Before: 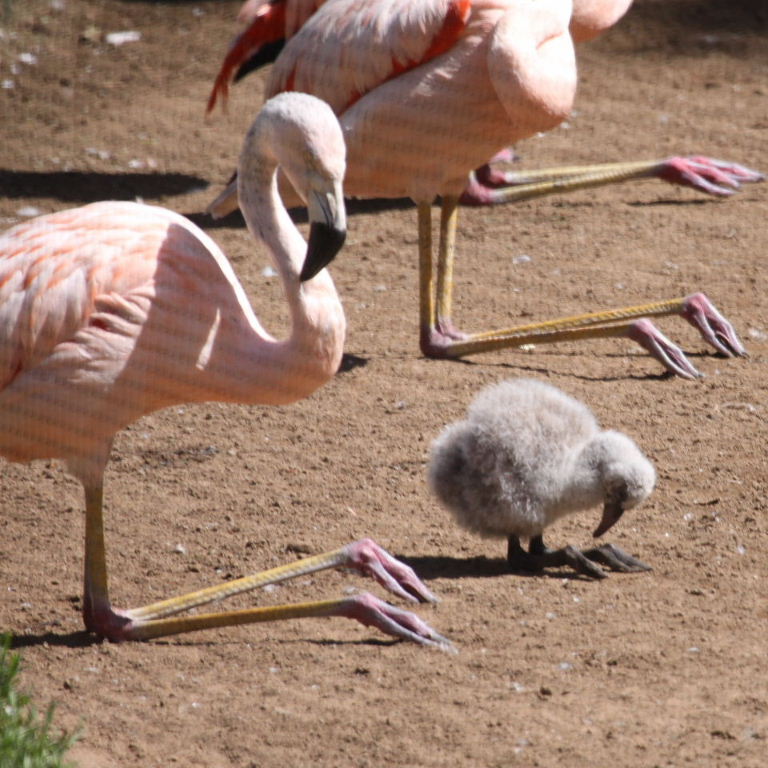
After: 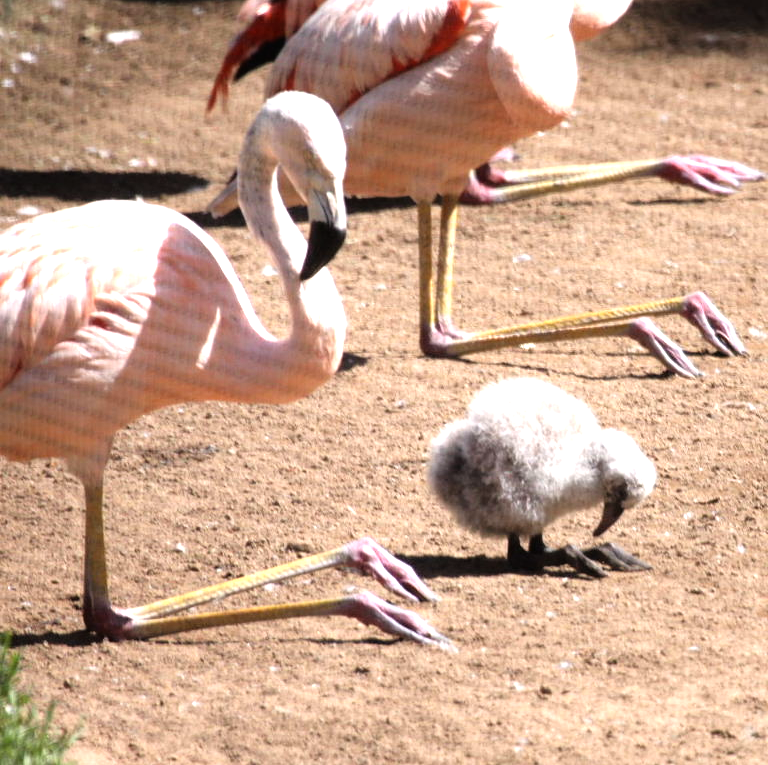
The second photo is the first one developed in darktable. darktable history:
tone equalizer: -8 EV -1.11 EV, -7 EV -1 EV, -6 EV -0.832 EV, -5 EV -0.602 EV, -3 EV 0.595 EV, -2 EV 0.862 EV, -1 EV 0.985 EV, +0 EV 1.07 EV, smoothing 1
crop: top 0.169%, bottom 0.141%
